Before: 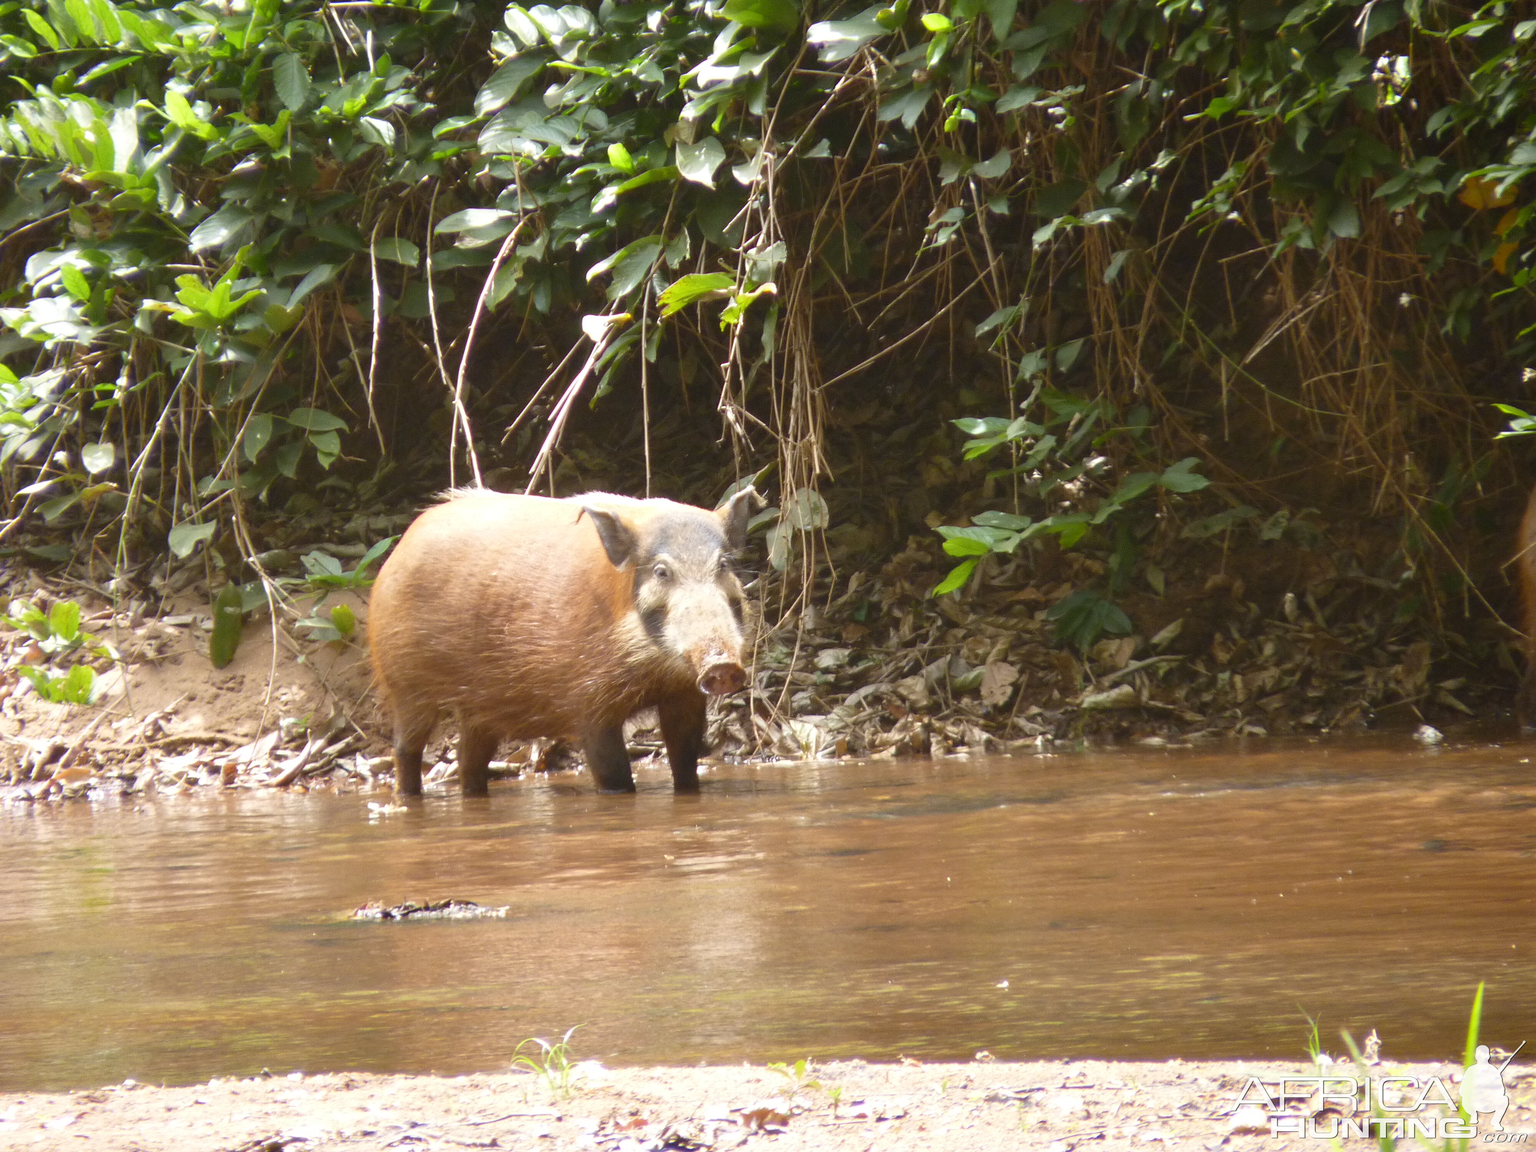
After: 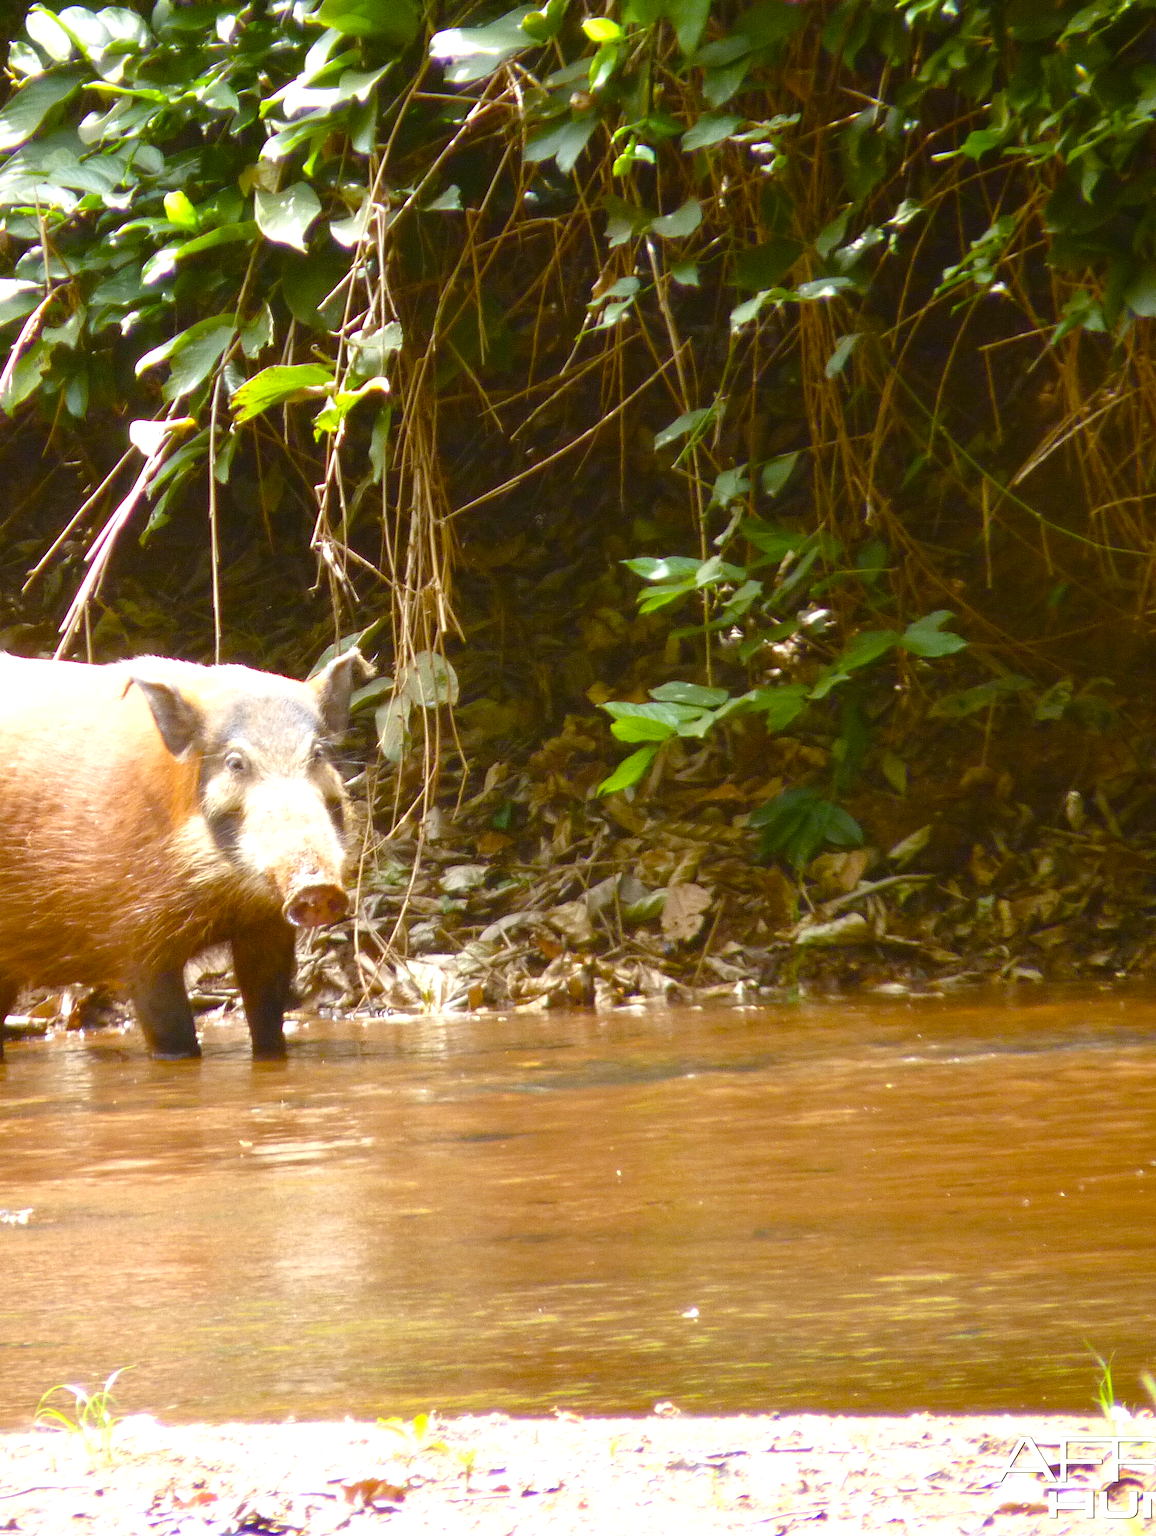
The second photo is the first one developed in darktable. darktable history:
tone equalizer: -8 EV -0.401 EV, -7 EV -0.424 EV, -6 EV -0.324 EV, -5 EV -0.243 EV, -3 EV 0.254 EV, -2 EV 0.323 EV, -1 EV 0.401 EV, +0 EV 0.423 EV
color balance rgb: linear chroma grading › global chroma 15.283%, perceptual saturation grading › global saturation 44.925%, perceptual saturation grading › highlights -49.067%, perceptual saturation grading › shadows 29.92%, global vibrance 14.312%
crop: left 31.576%, top 0.022%, right 11.943%
